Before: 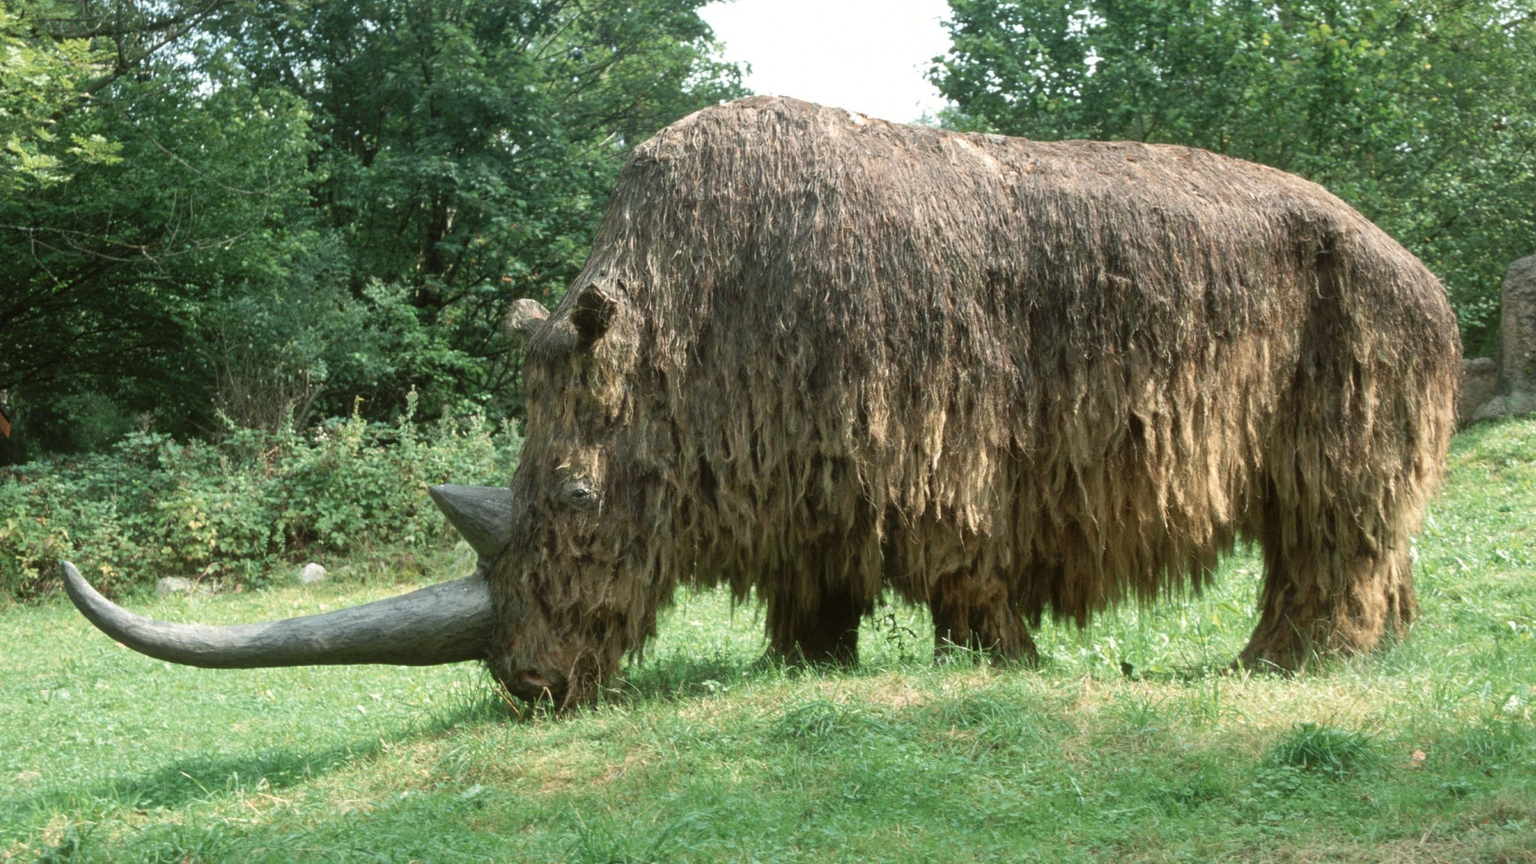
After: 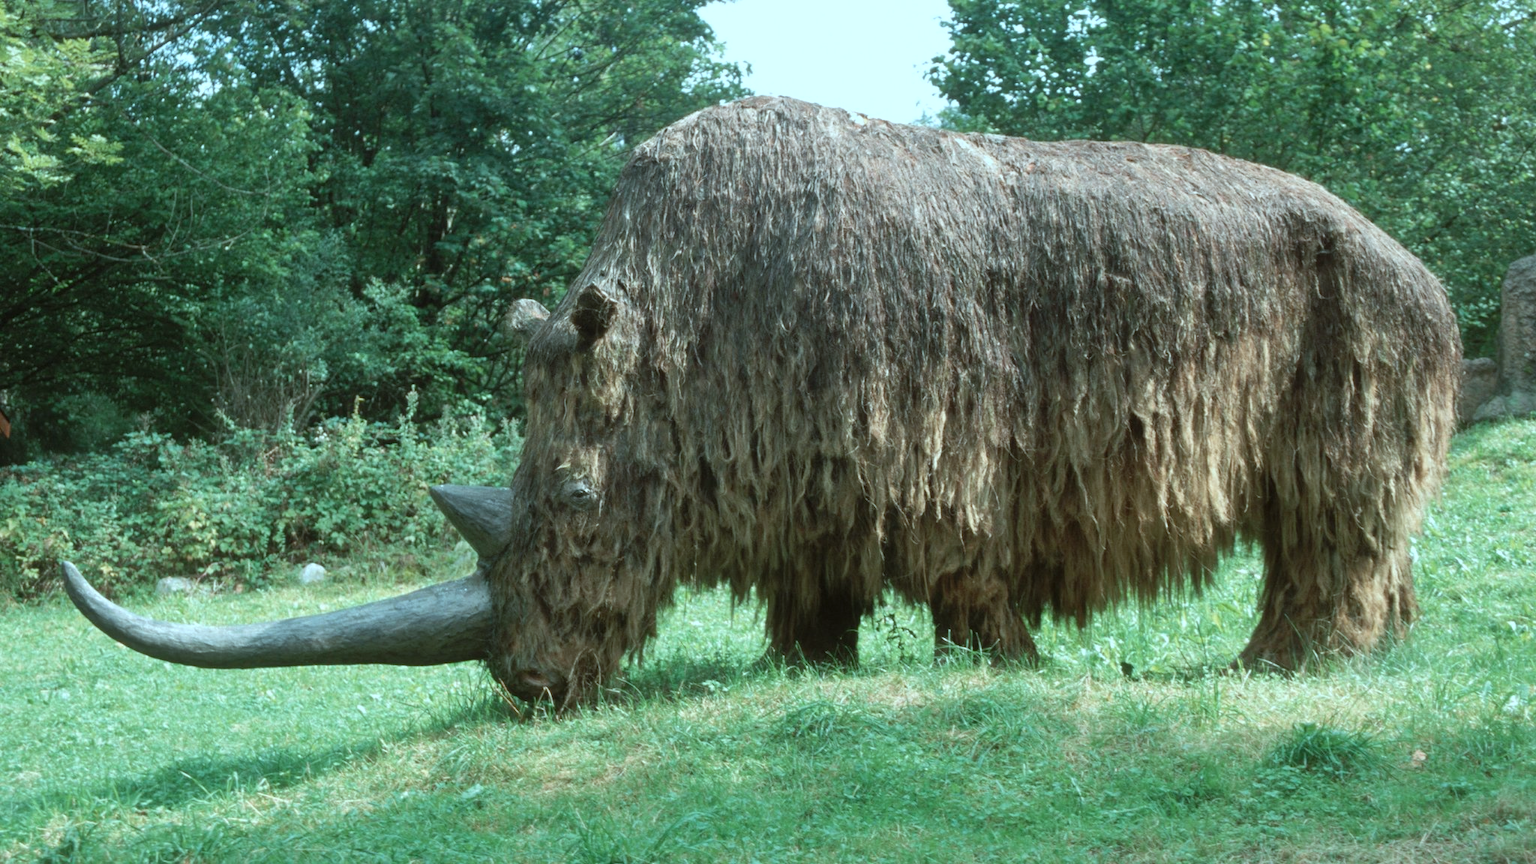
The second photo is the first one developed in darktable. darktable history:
shadows and highlights: radius 126.29, shadows 21.1, highlights -22.11, low approximation 0.01
color correction: highlights a* -11.62, highlights b* -15.68
